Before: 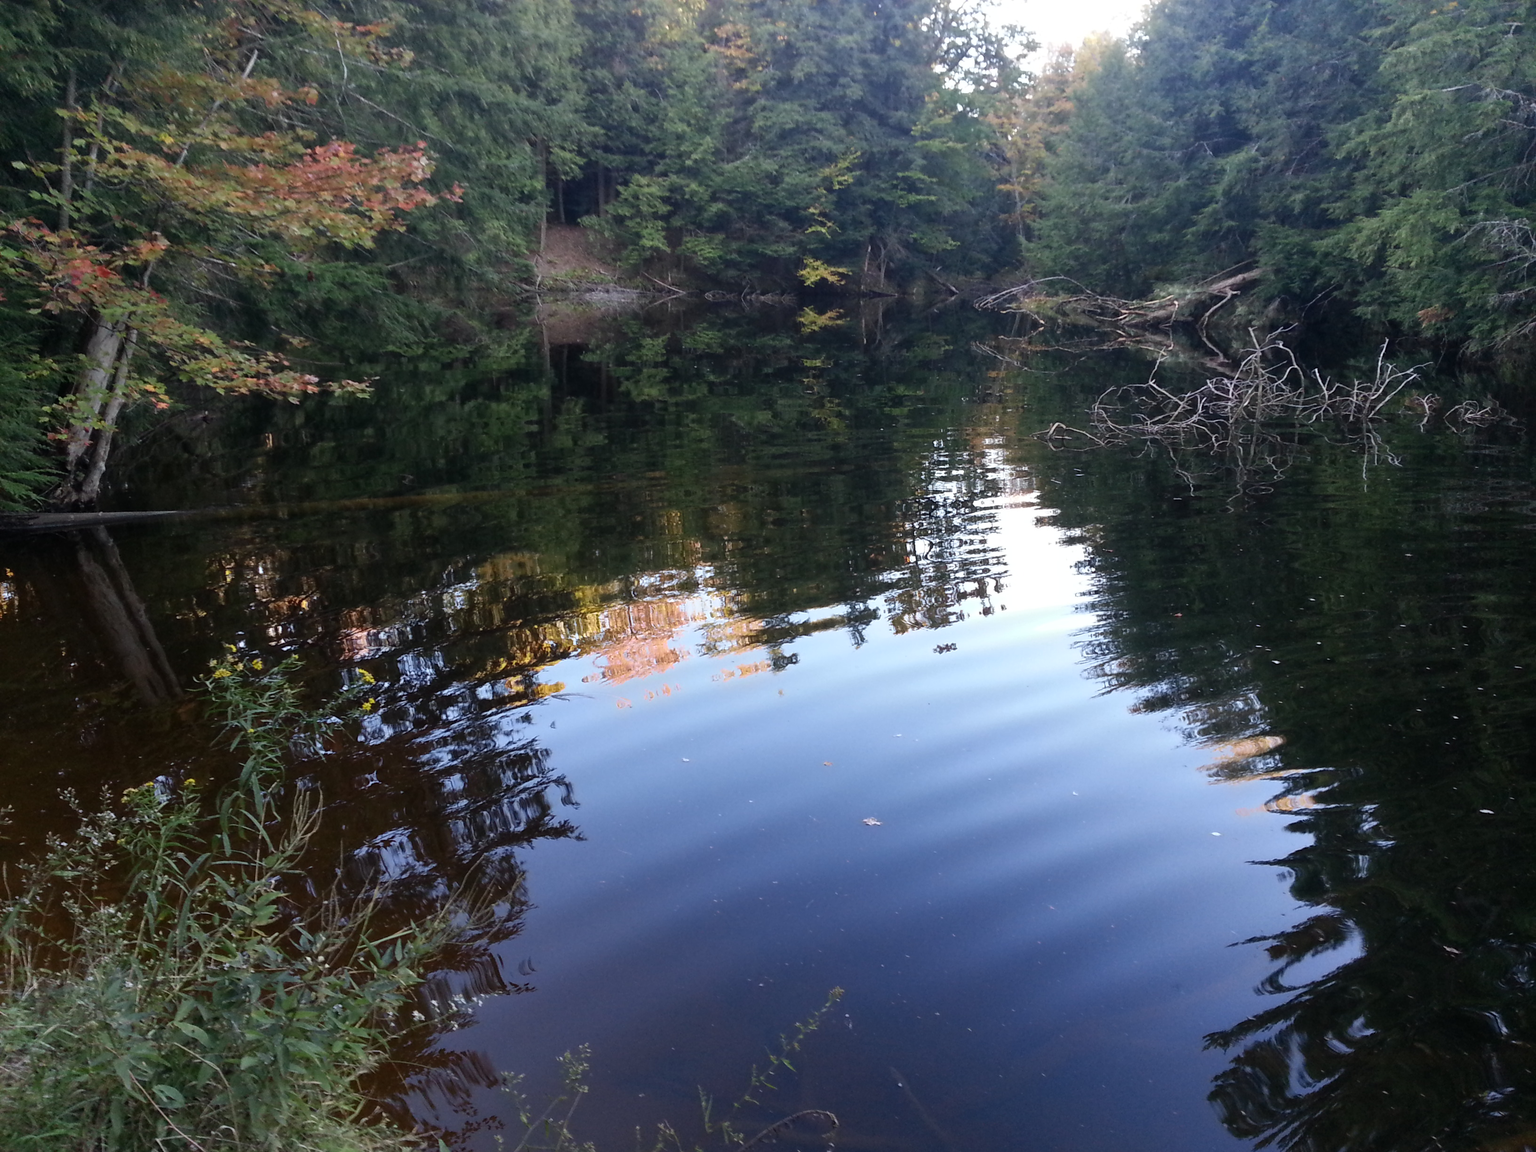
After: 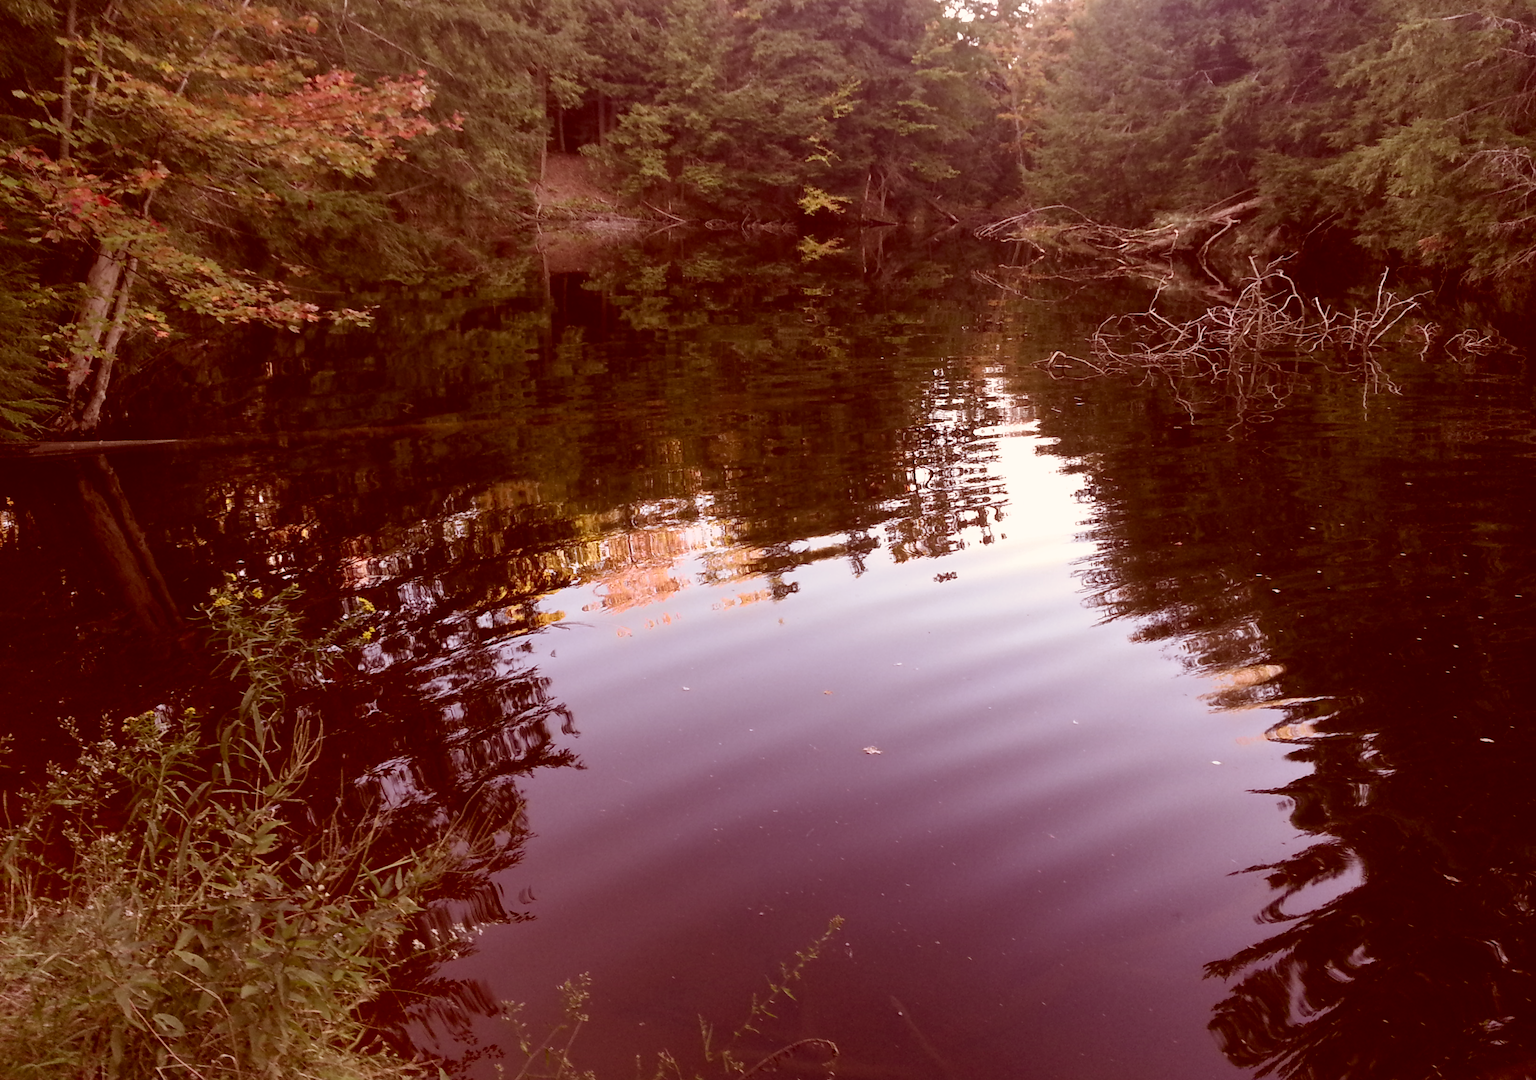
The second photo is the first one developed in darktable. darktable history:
crop and rotate: top 6.25%
color correction: highlights a* 9.03, highlights b* 8.71, shadows a* 40, shadows b* 40, saturation 0.8
